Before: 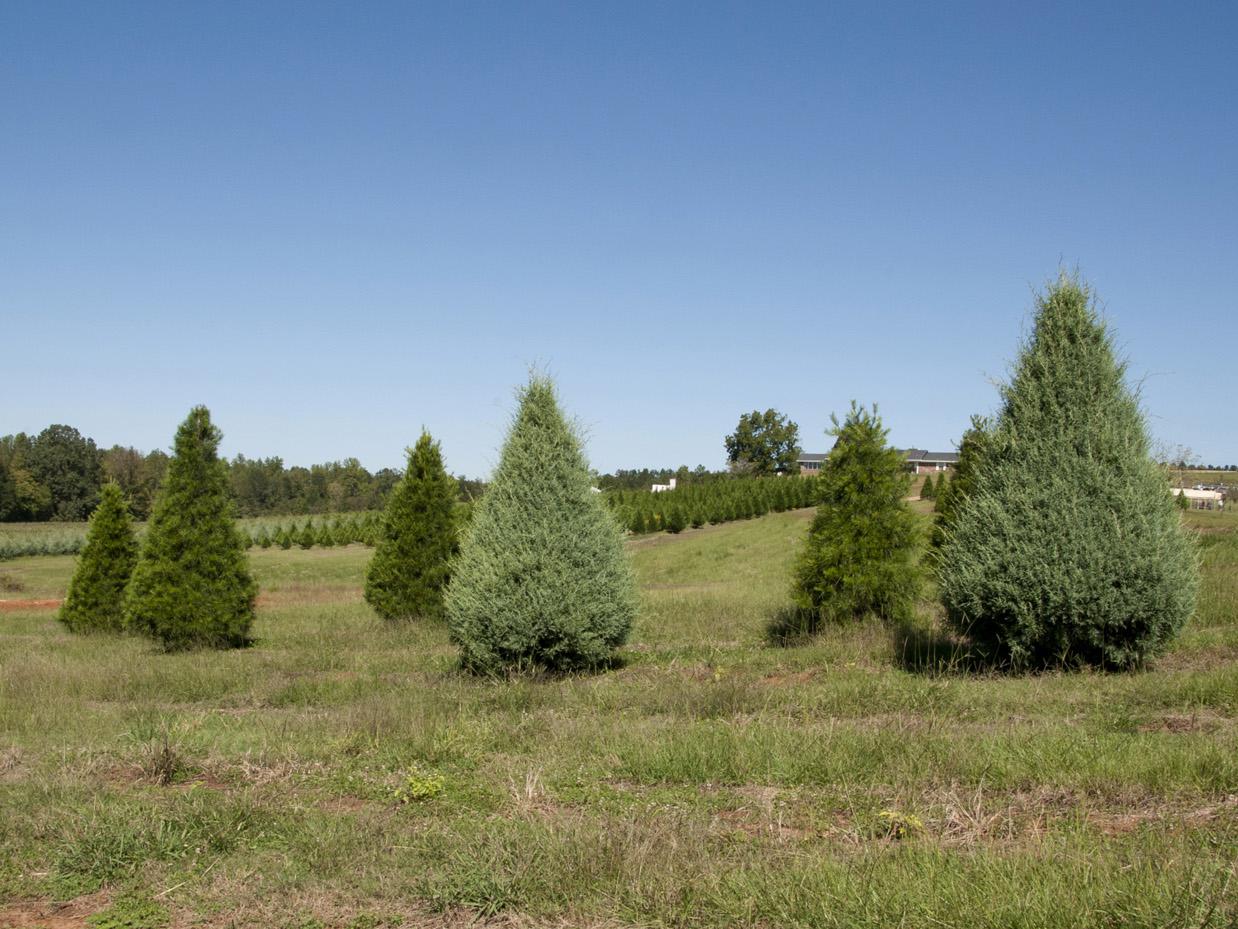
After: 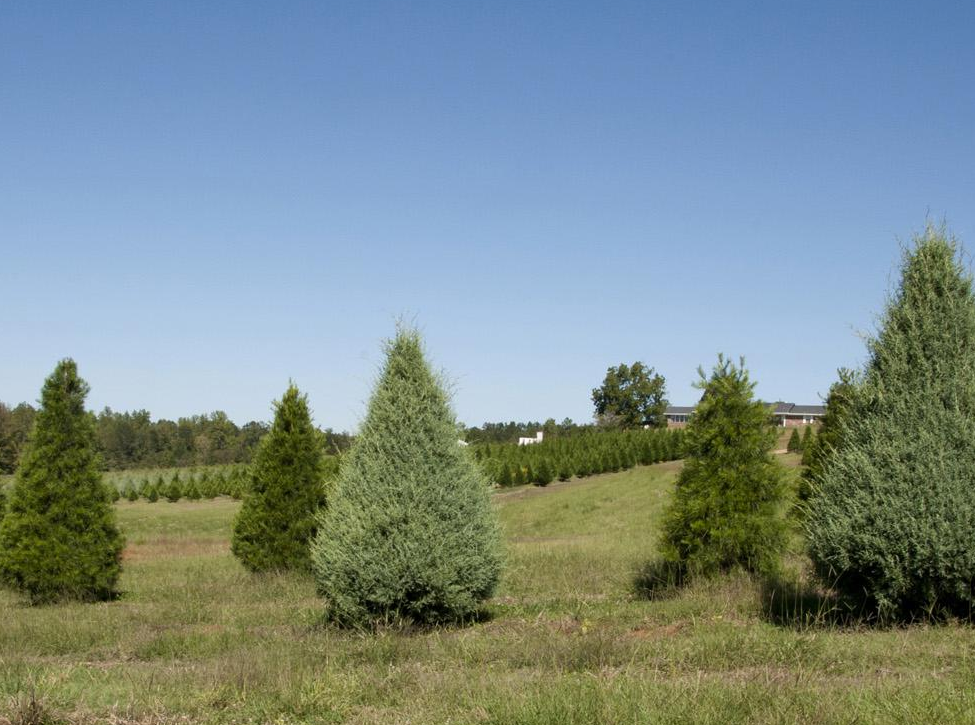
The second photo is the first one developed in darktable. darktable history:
exposure: compensate highlight preservation false
crop and rotate: left 10.77%, top 5.1%, right 10.41%, bottom 16.76%
